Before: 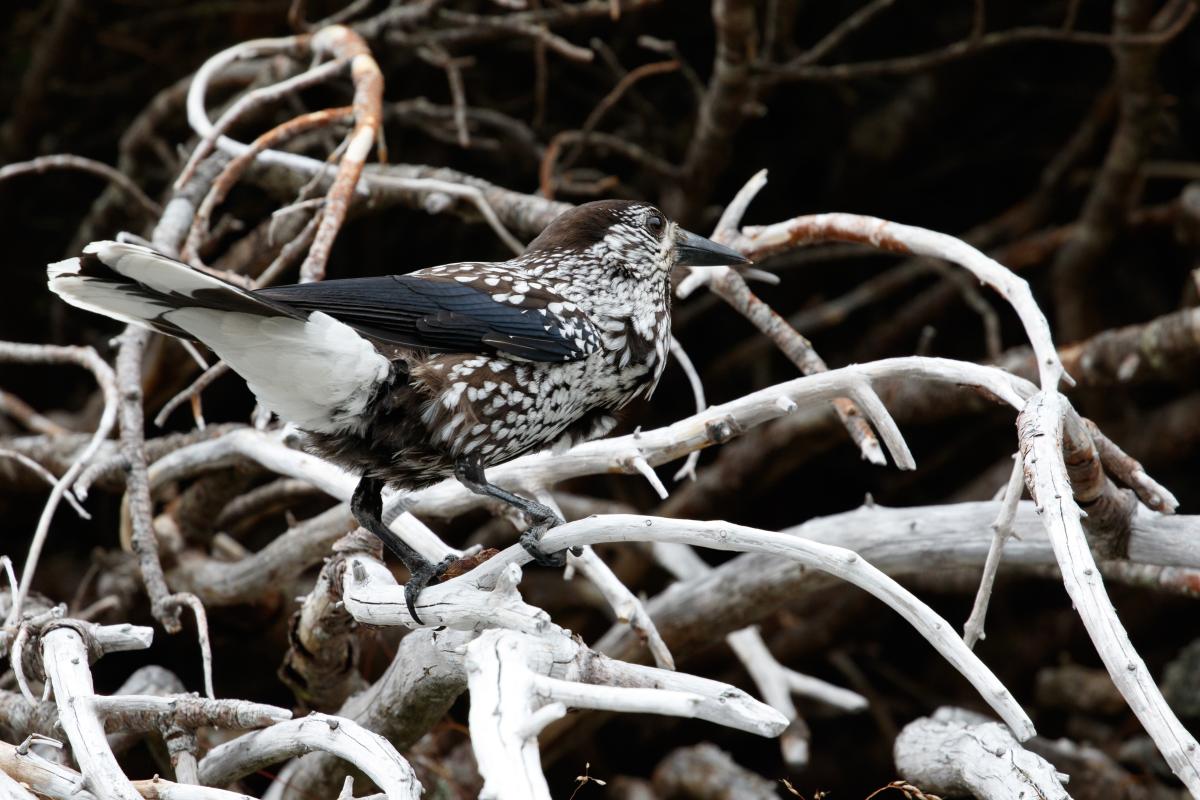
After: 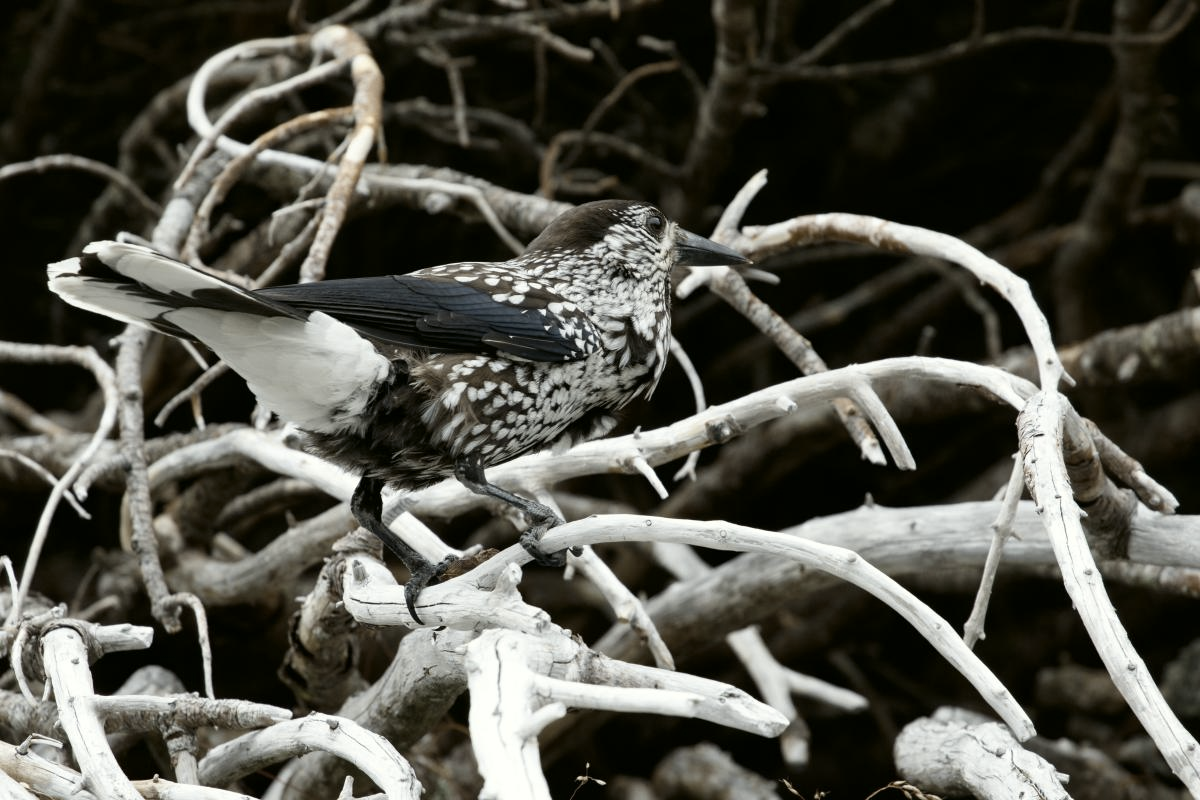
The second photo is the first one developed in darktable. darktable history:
tone curve: curves: ch1 [(0, 0) (0.173, 0.145) (0.467, 0.477) (0.808, 0.611) (1, 1)]; ch2 [(0, 0) (0.255, 0.314) (0.498, 0.509) (0.694, 0.64) (1, 1)], color space Lab, independent channels, preserve colors none
